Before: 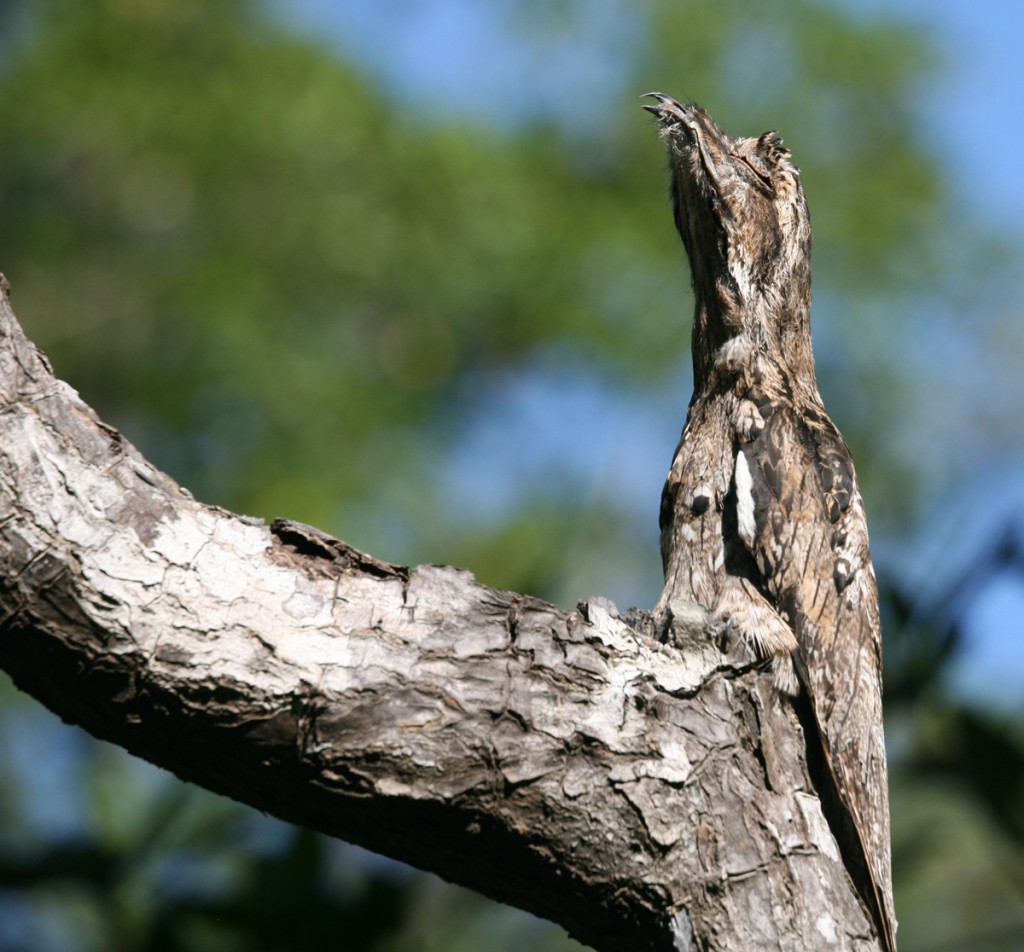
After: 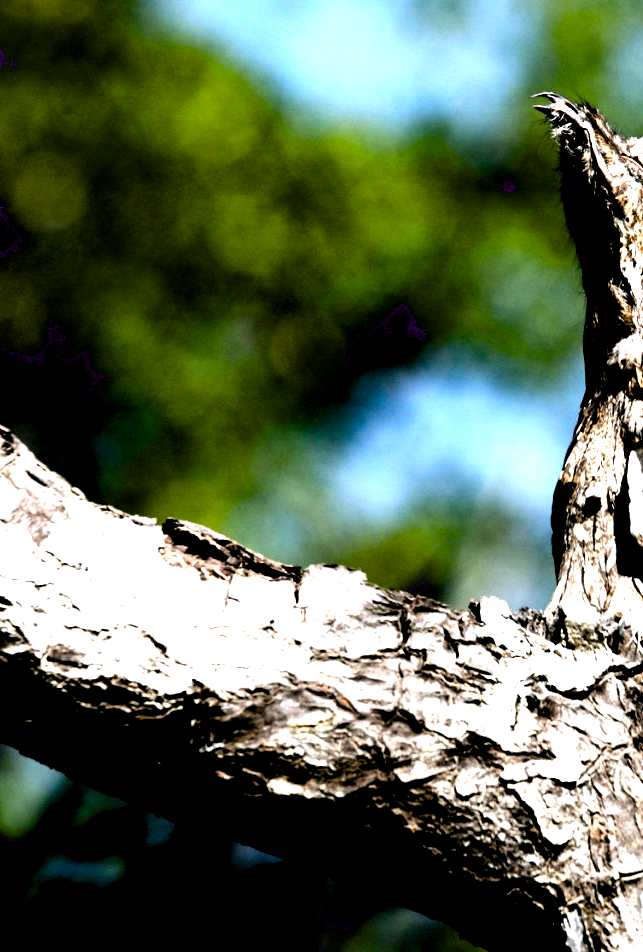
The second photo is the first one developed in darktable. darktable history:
exposure: black level correction 0.057, compensate highlight preservation false
crop: left 10.594%, right 26.55%
levels: levels [0.012, 0.367, 0.697]
local contrast: mode bilateral grid, contrast 21, coarseness 49, detail 119%, midtone range 0.2
filmic rgb: black relative exposure -6.4 EV, white relative exposure 2.42 EV, target white luminance 99.939%, hardness 5.26, latitude 1.02%, contrast 1.437, highlights saturation mix 1.69%, color science v6 (2022), iterations of high-quality reconstruction 0
